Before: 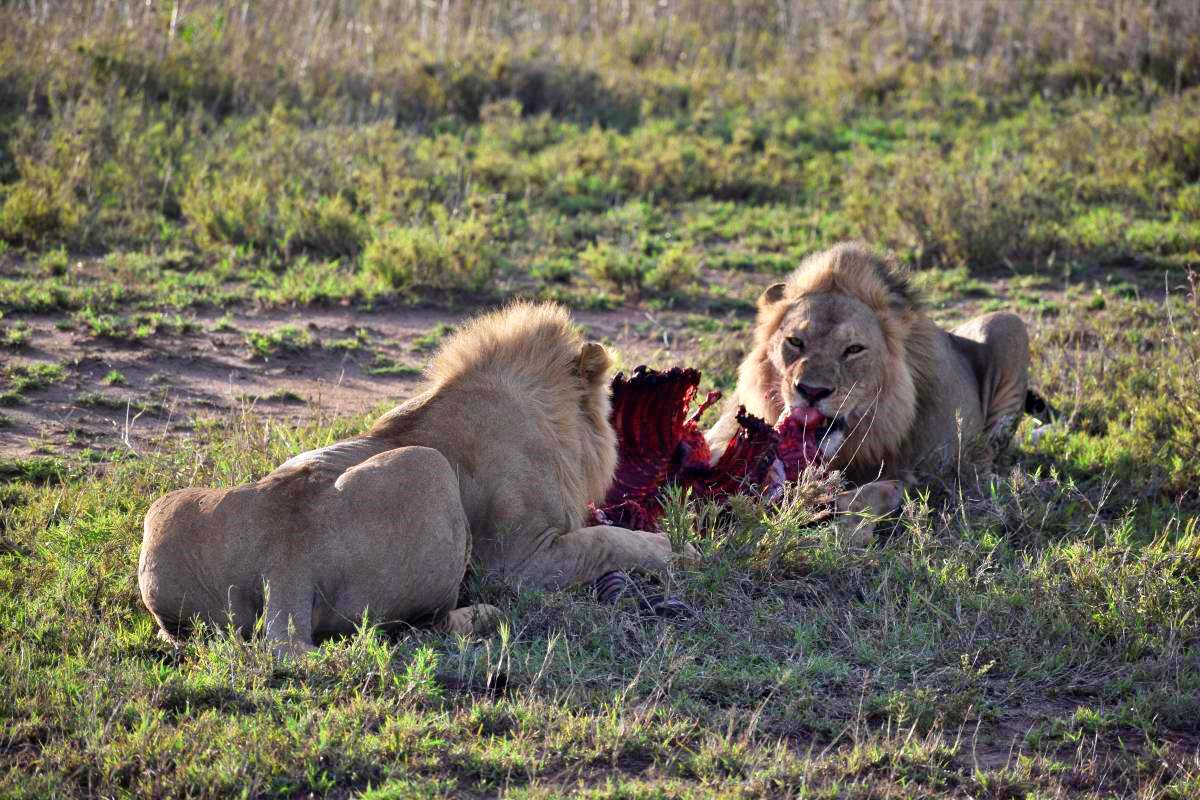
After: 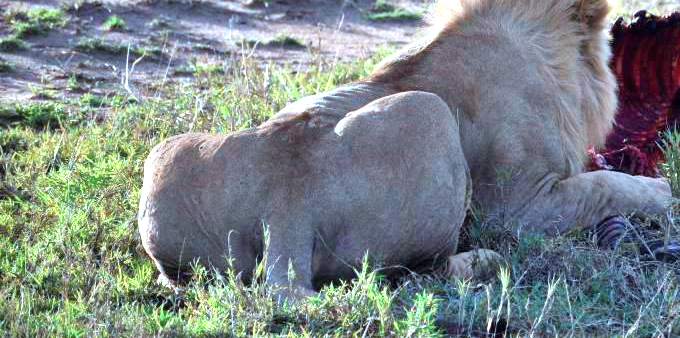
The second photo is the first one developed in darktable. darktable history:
color correction: highlights a* -9.55, highlights b* -20.89
crop: top 44.41%, right 43.322%, bottom 13.272%
exposure: black level correction 0, exposure 0.691 EV, compensate highlight preservation false
